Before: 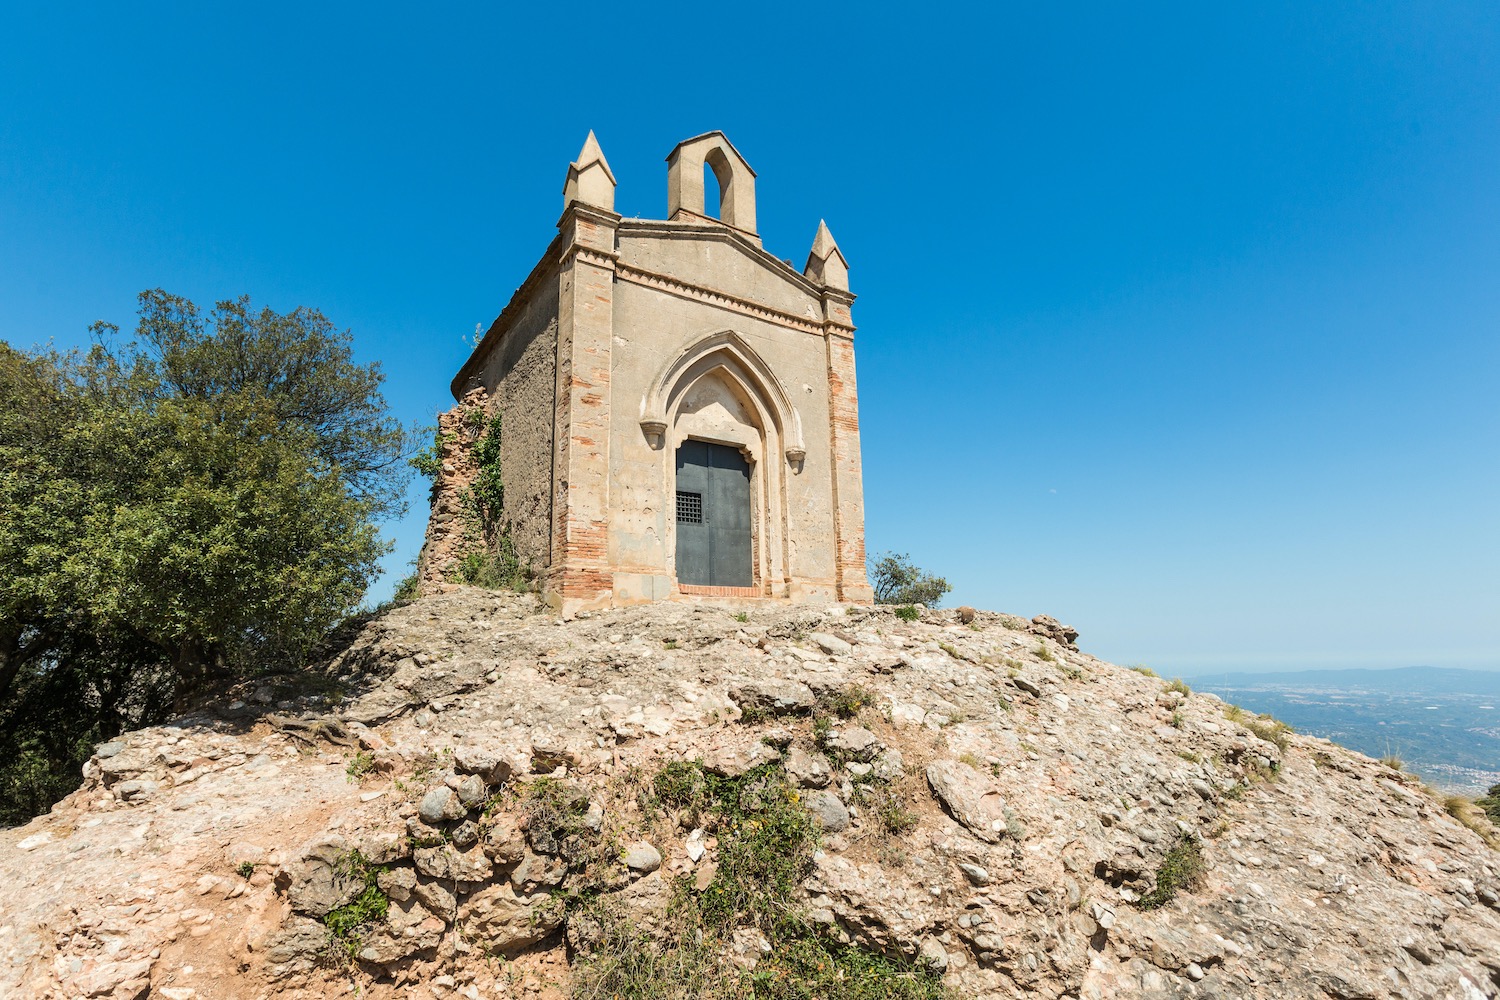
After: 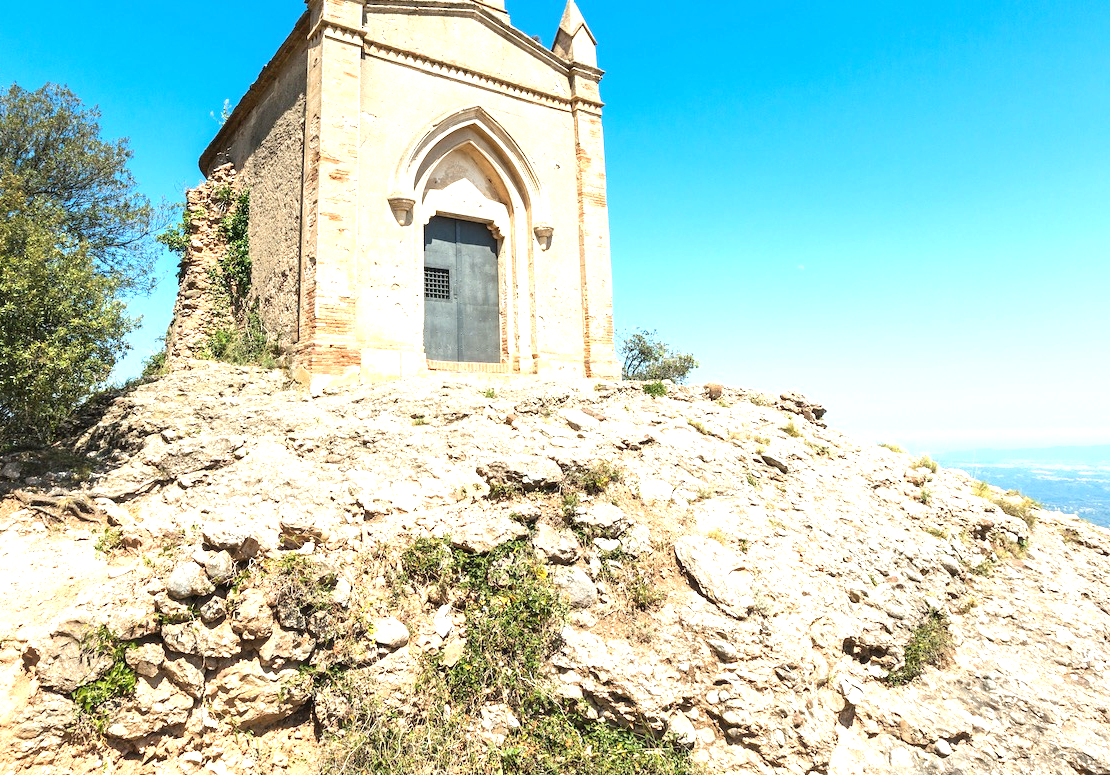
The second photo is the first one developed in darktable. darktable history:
exposure: black level correction 0, exposure 1.099 EV, compensate exposure bias true, compensate highlight preservation false
crop: left 16.844%, top 22.445%, right 9.11%
